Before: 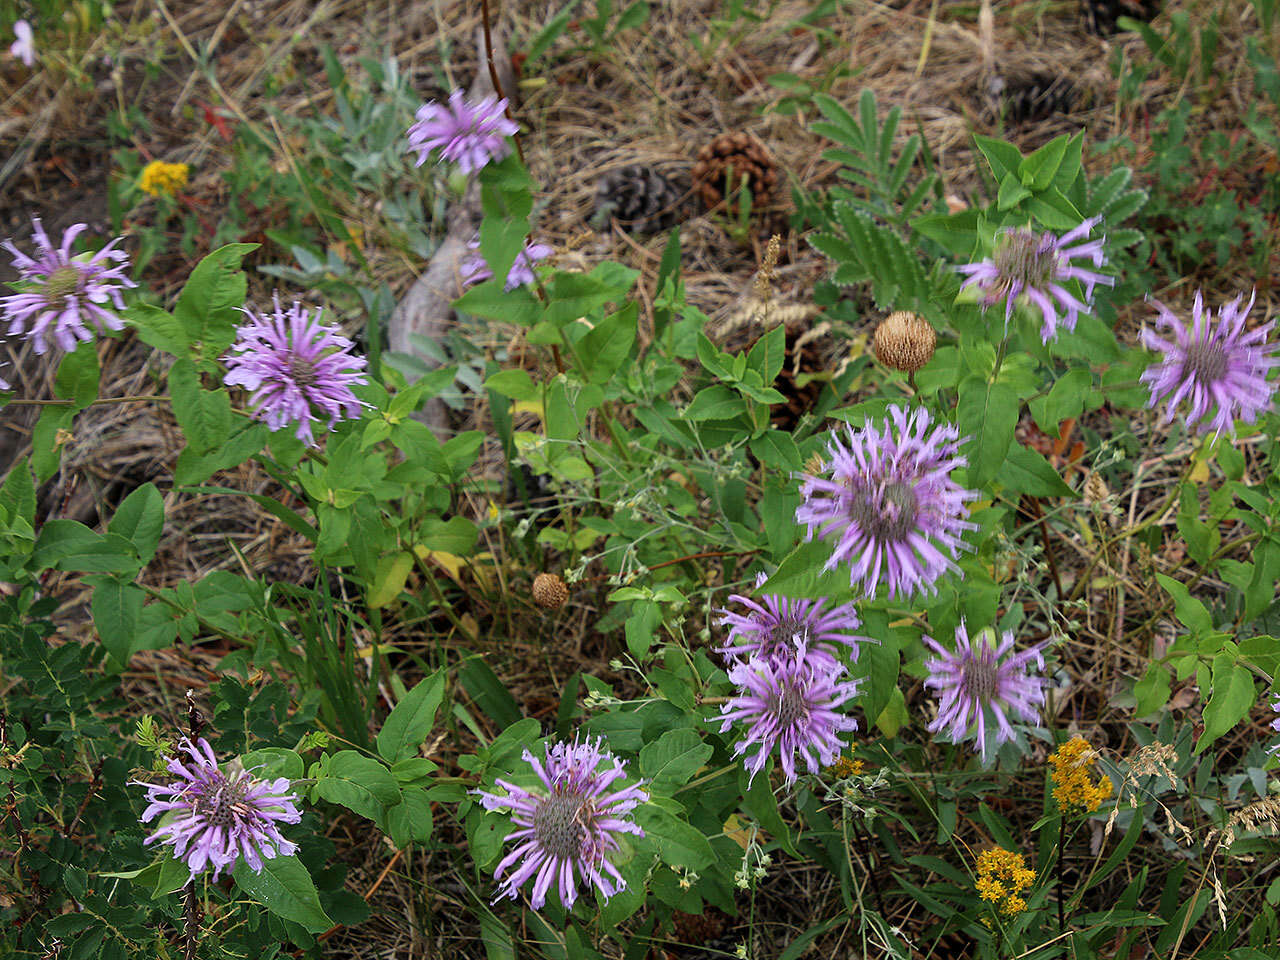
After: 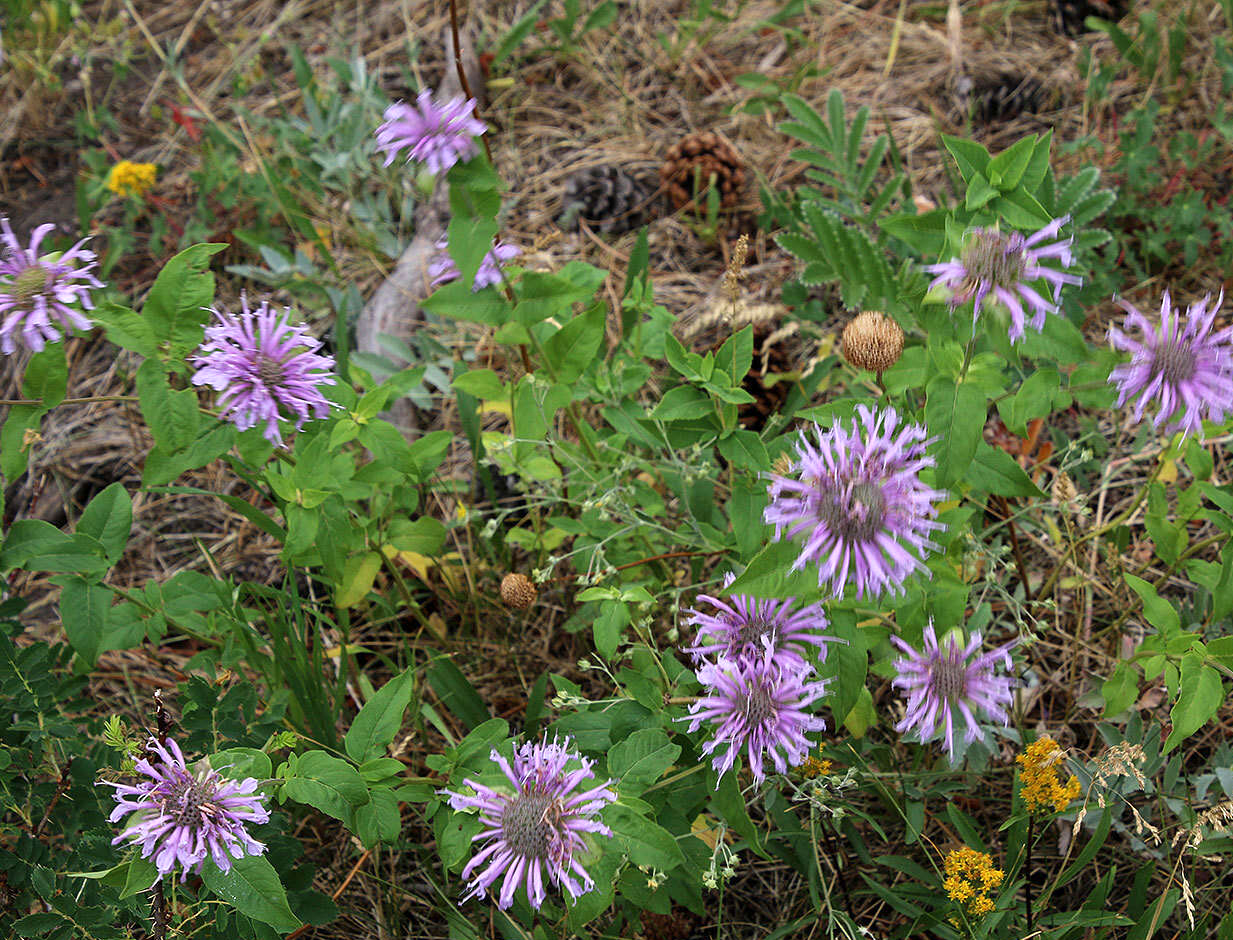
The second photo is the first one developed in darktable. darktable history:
tone equalizer: edges refinement/feathering 500, mask exposure compensation -1.24 EV, preserve details no
crop and rotate: left 2.551%, right 1.118%, bottom 2.07%
exposure: exposure 0.2 EV, compensate exposure bias true, compensate highlight preservation false
